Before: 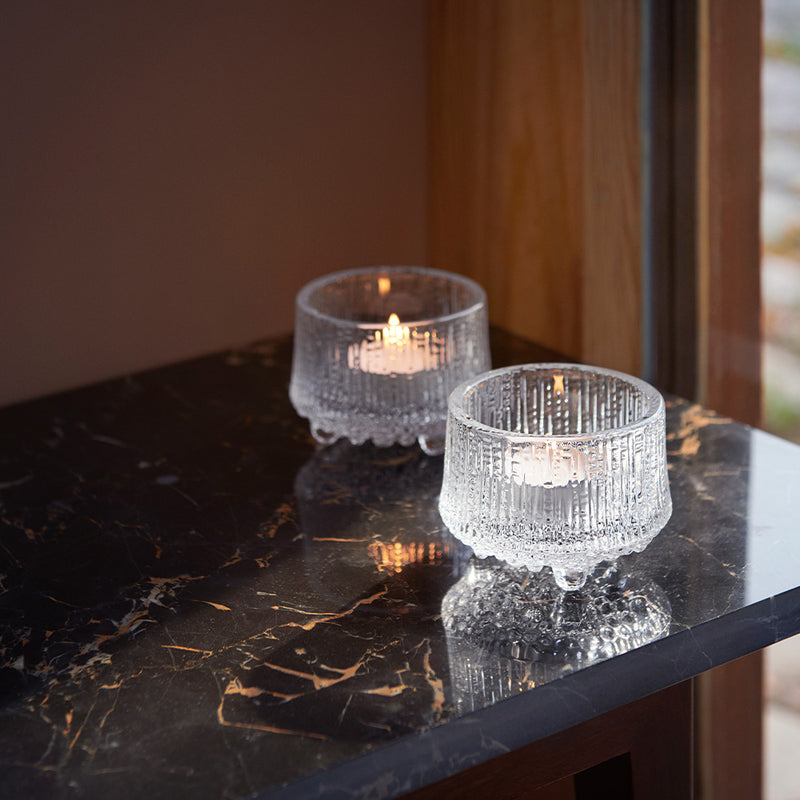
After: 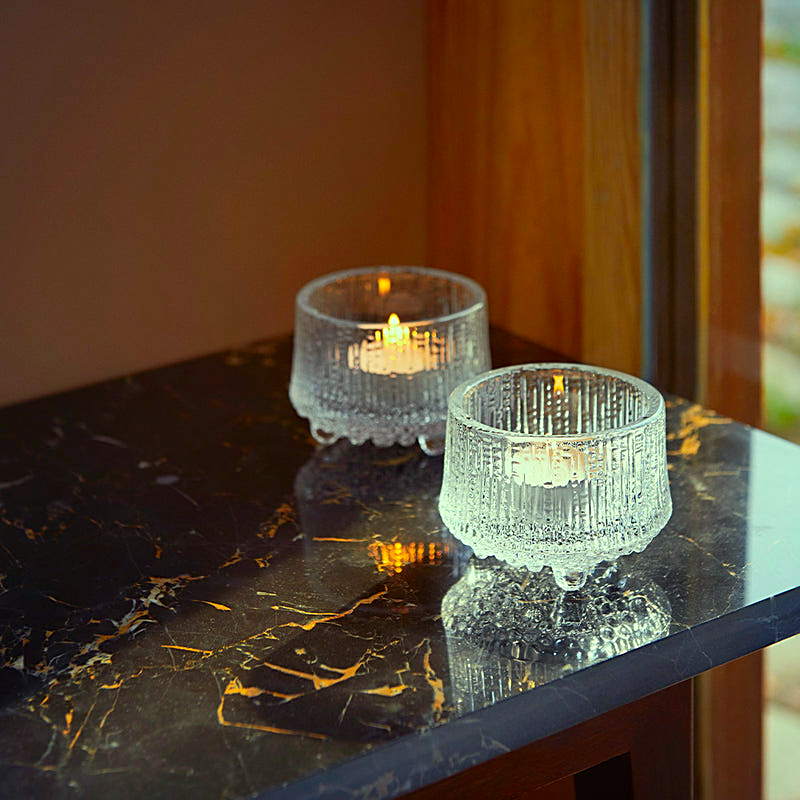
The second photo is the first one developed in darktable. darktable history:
color correction: highlights a* -10.77, highlights b* 9.8, saturation 1.72
shadows and highlights: shadows 37.27, highlights -28.18, soften with gaussian
sharpen: on, module defaults
